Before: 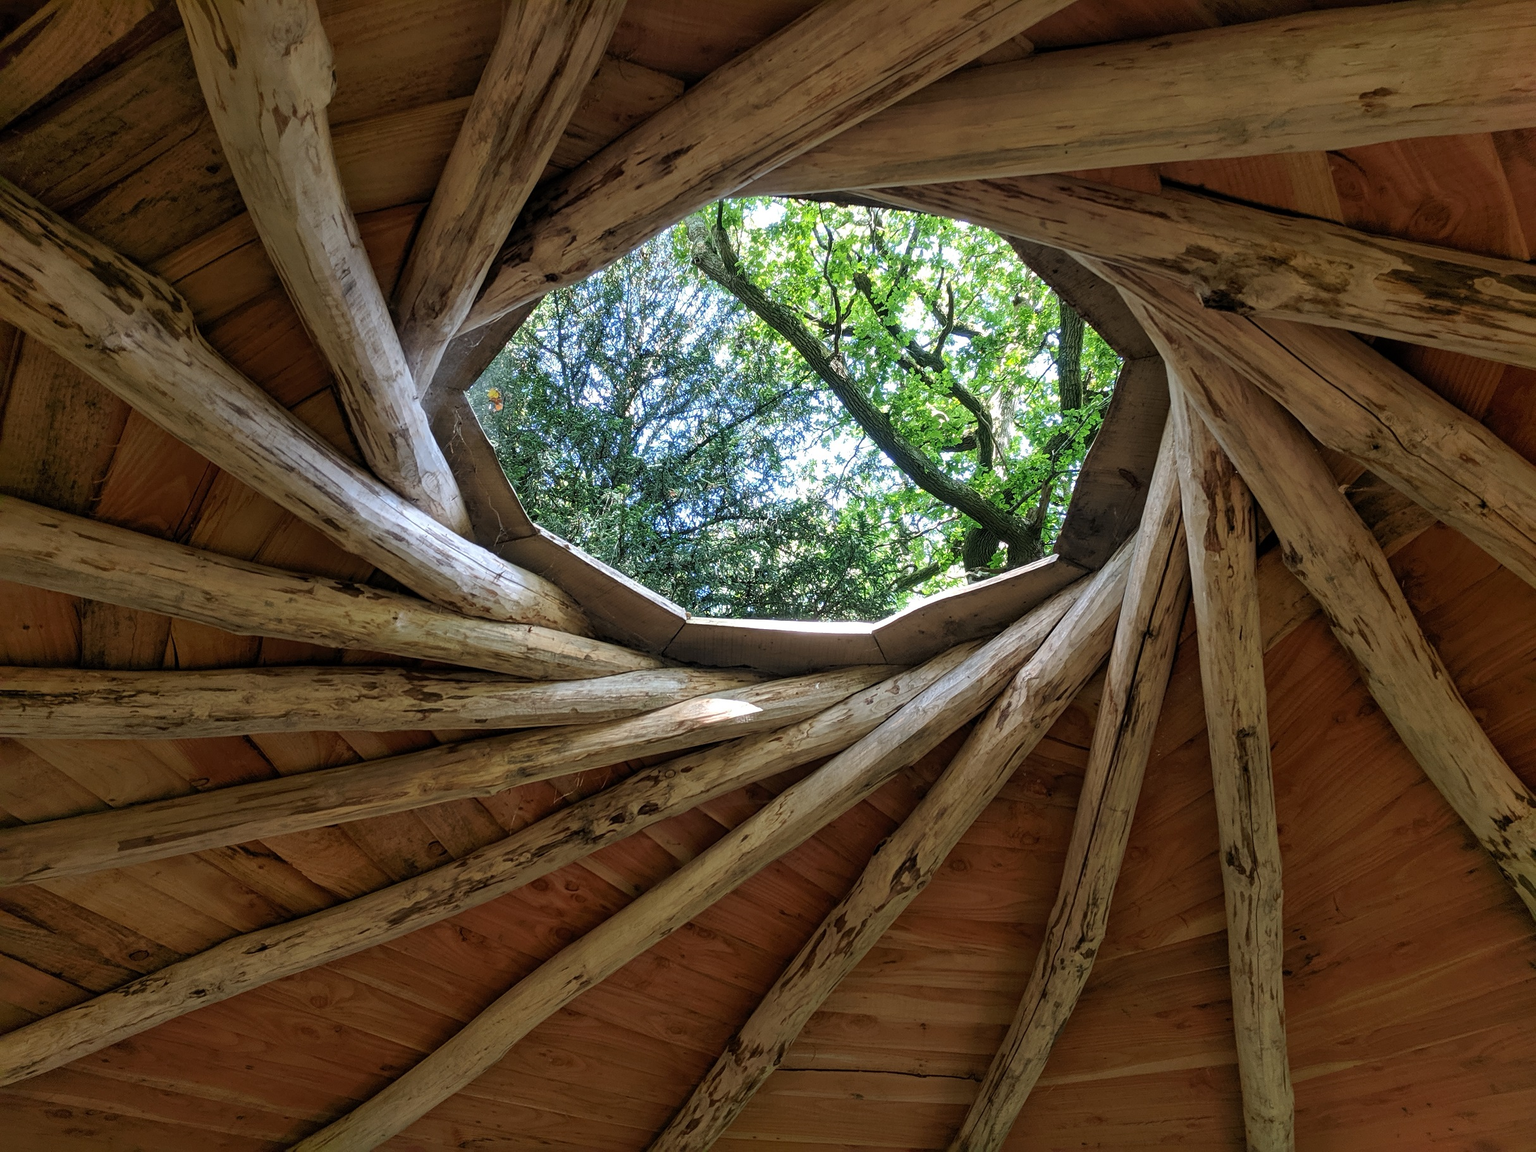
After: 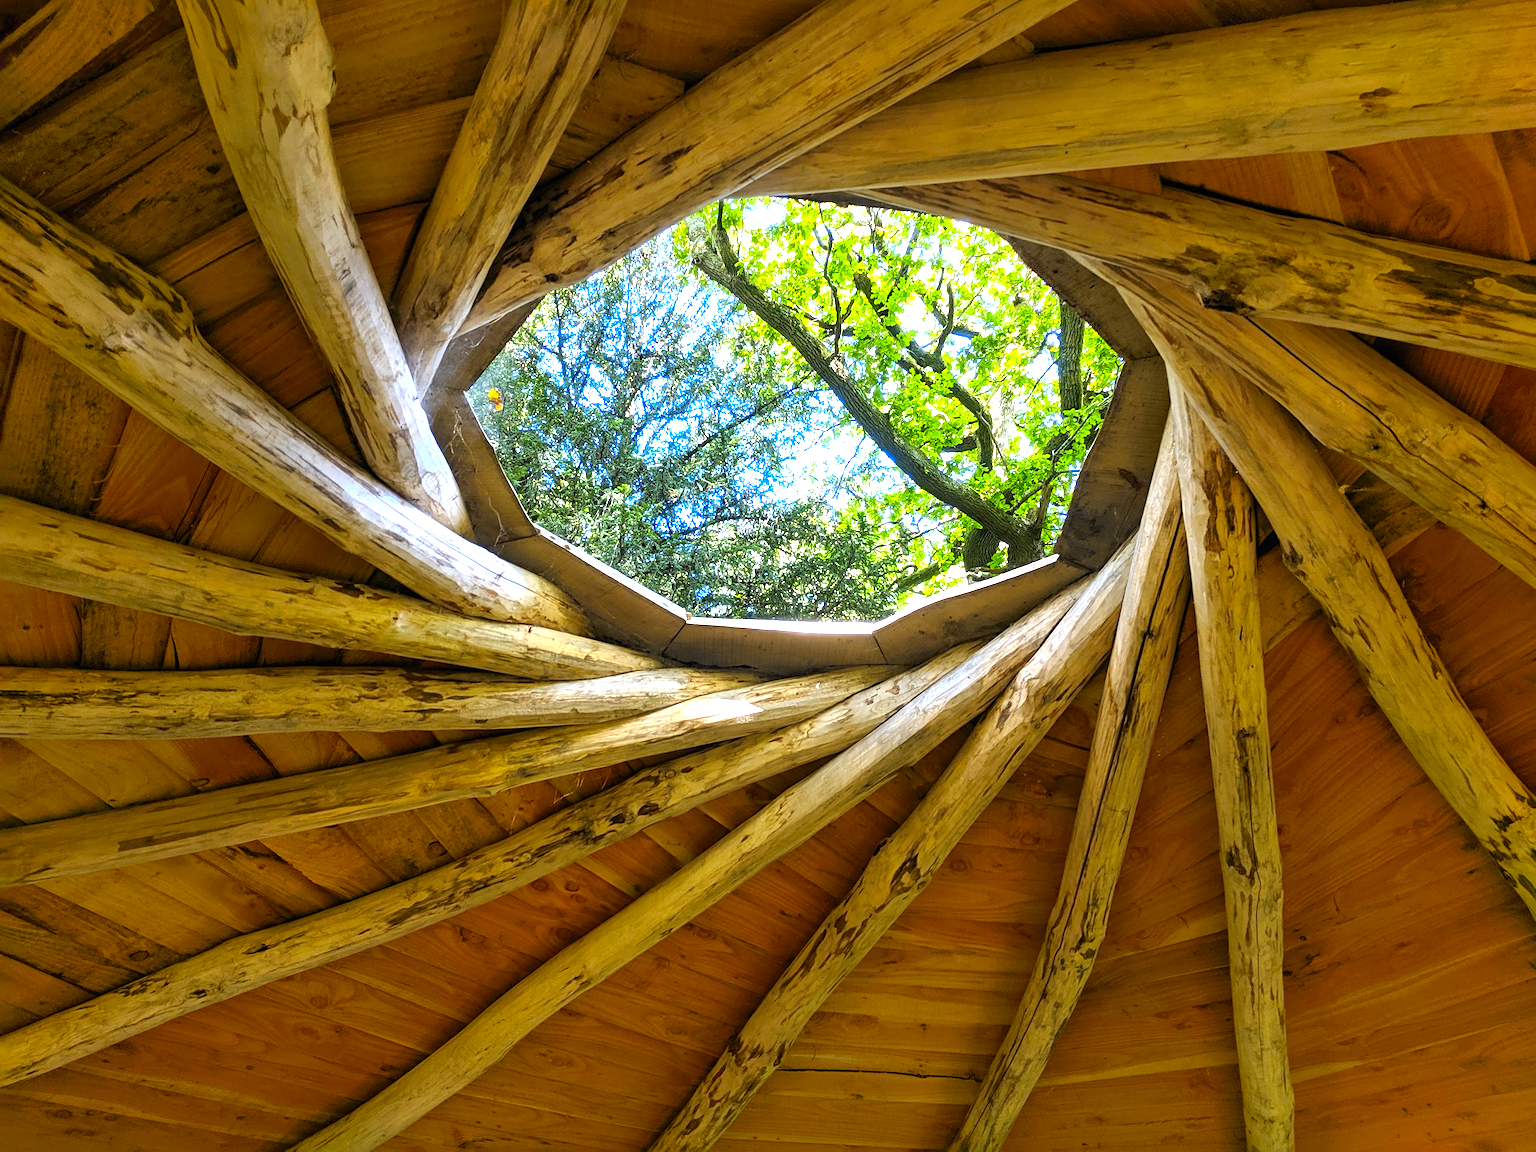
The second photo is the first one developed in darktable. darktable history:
color balance rgb: linear chroma grading › shadows -3%, linear chroma grading › highlights -4%
exposure: black level correction 0, exposure 1.125 EV, compensate exposure bias true, compensate highlight preservation false
color contrast: green-magenta contrast 1.12, blue-yellow contrast 1.95, unbound 0
